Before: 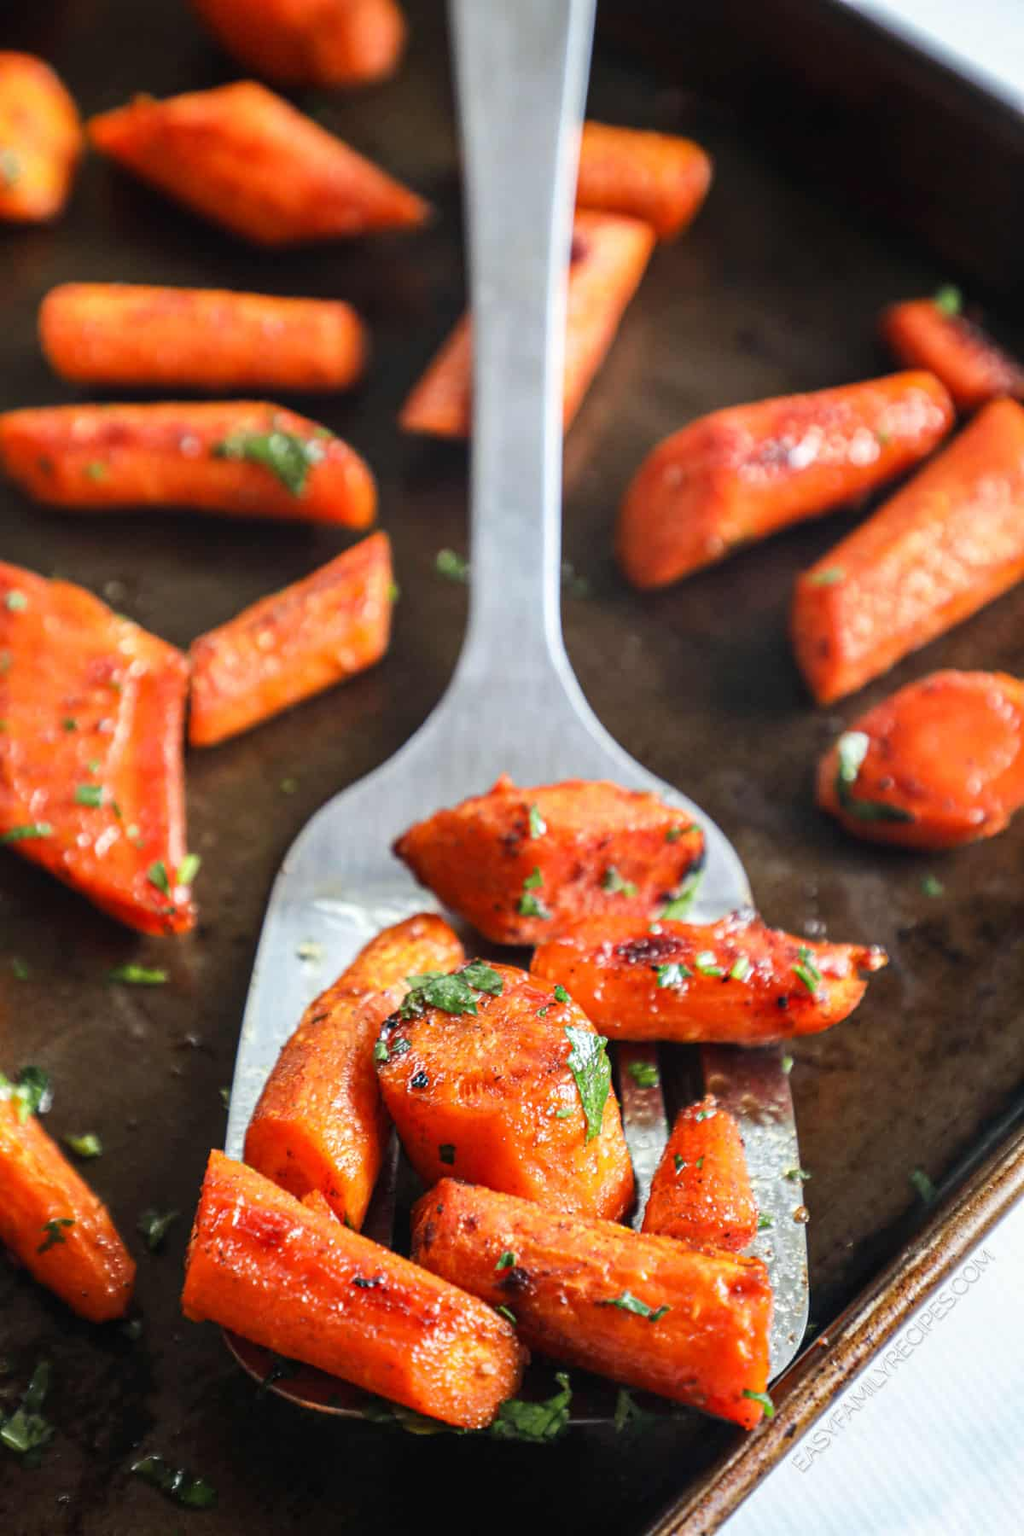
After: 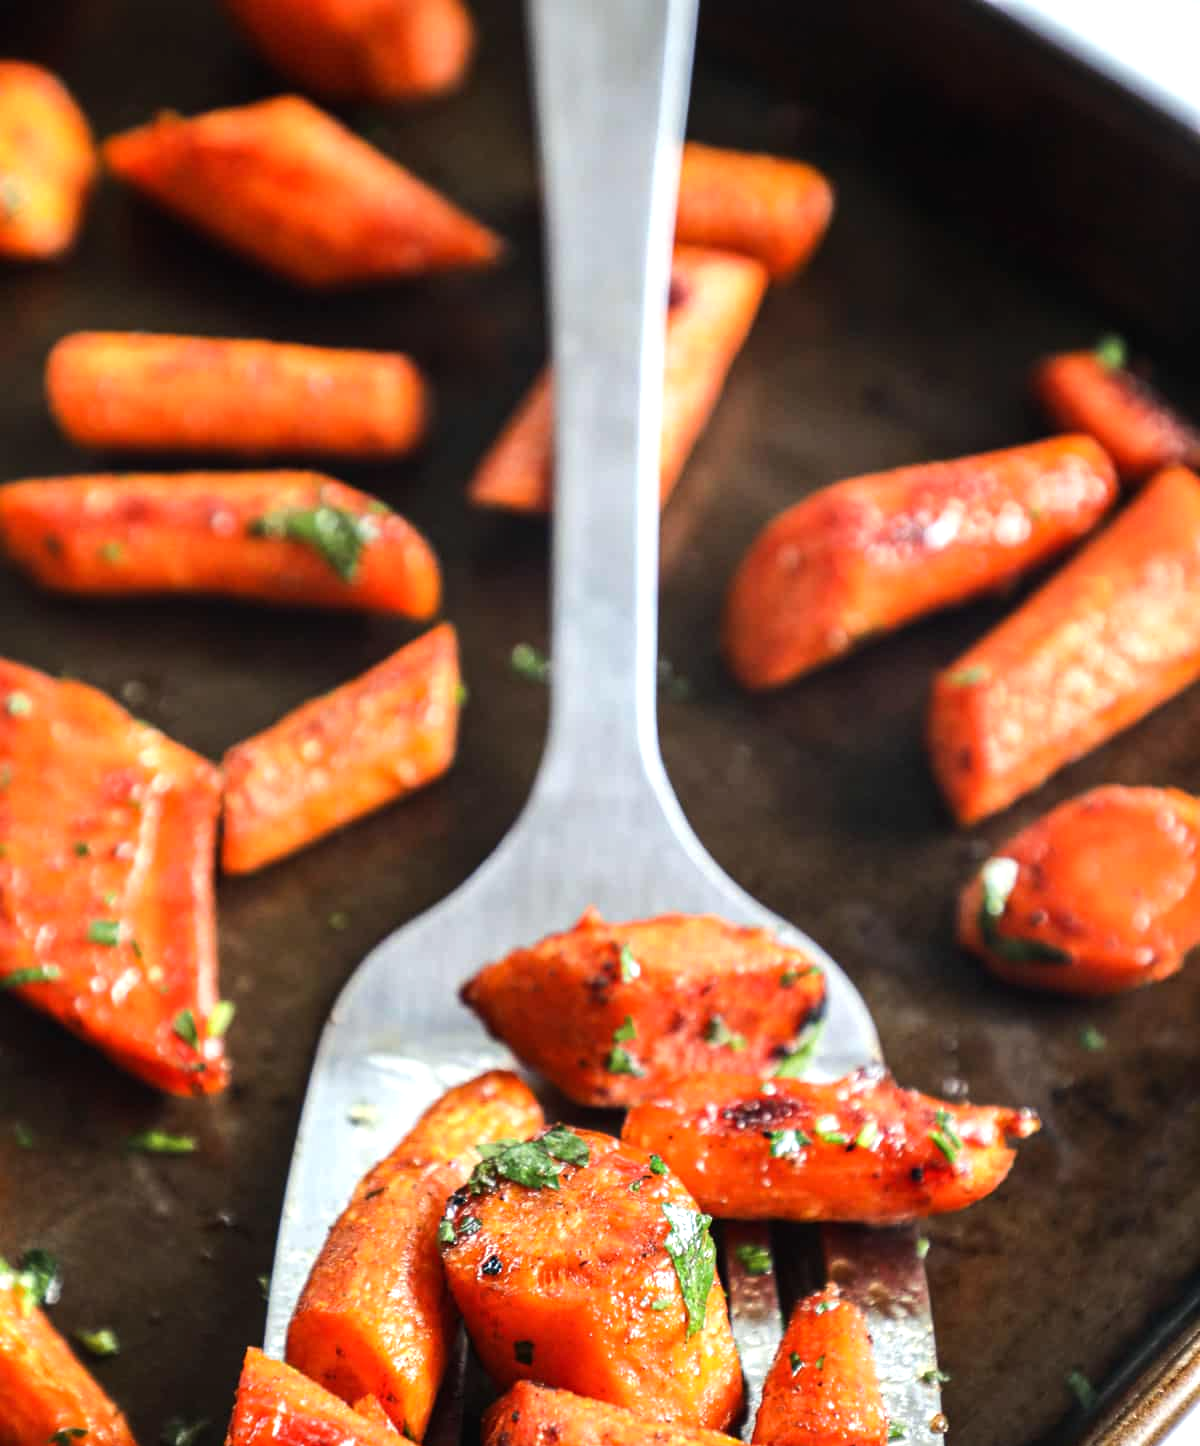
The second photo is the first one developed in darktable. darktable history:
crop: bottom 19.644%
tone equalizer: -8 EV -0.417 EV, -7 EV -0.389 EV, -6 EV -0.333 EV, -5 EV -0.222 EV, -3 EV 0.222 EV, -2 EV 0.333 EV, -1 EV 0.389 EV, +0 EV 0.417 EV, edges refinement/feathering 500, mask exposure compensation -1.57 EV, preserve details no
